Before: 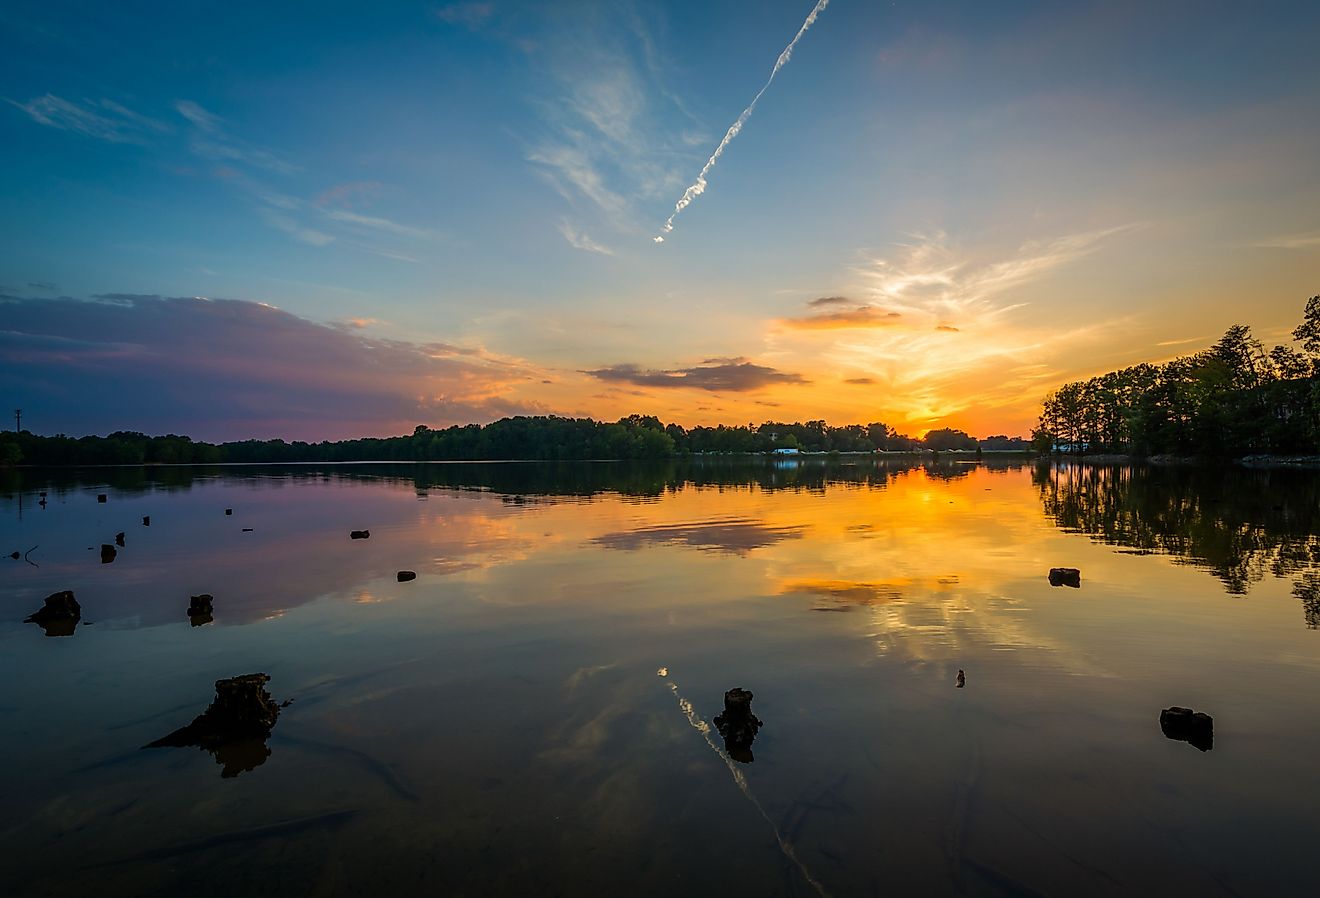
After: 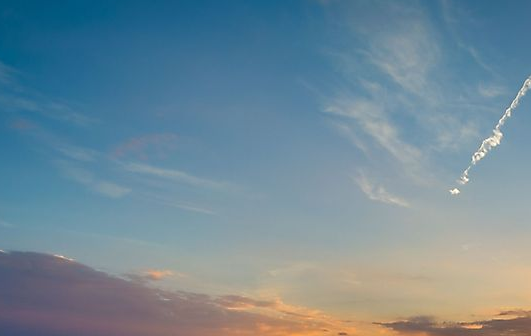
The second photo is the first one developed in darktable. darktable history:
crop: left 15.467%, top 5.433%, right 44.293%, bottom 57.039%
